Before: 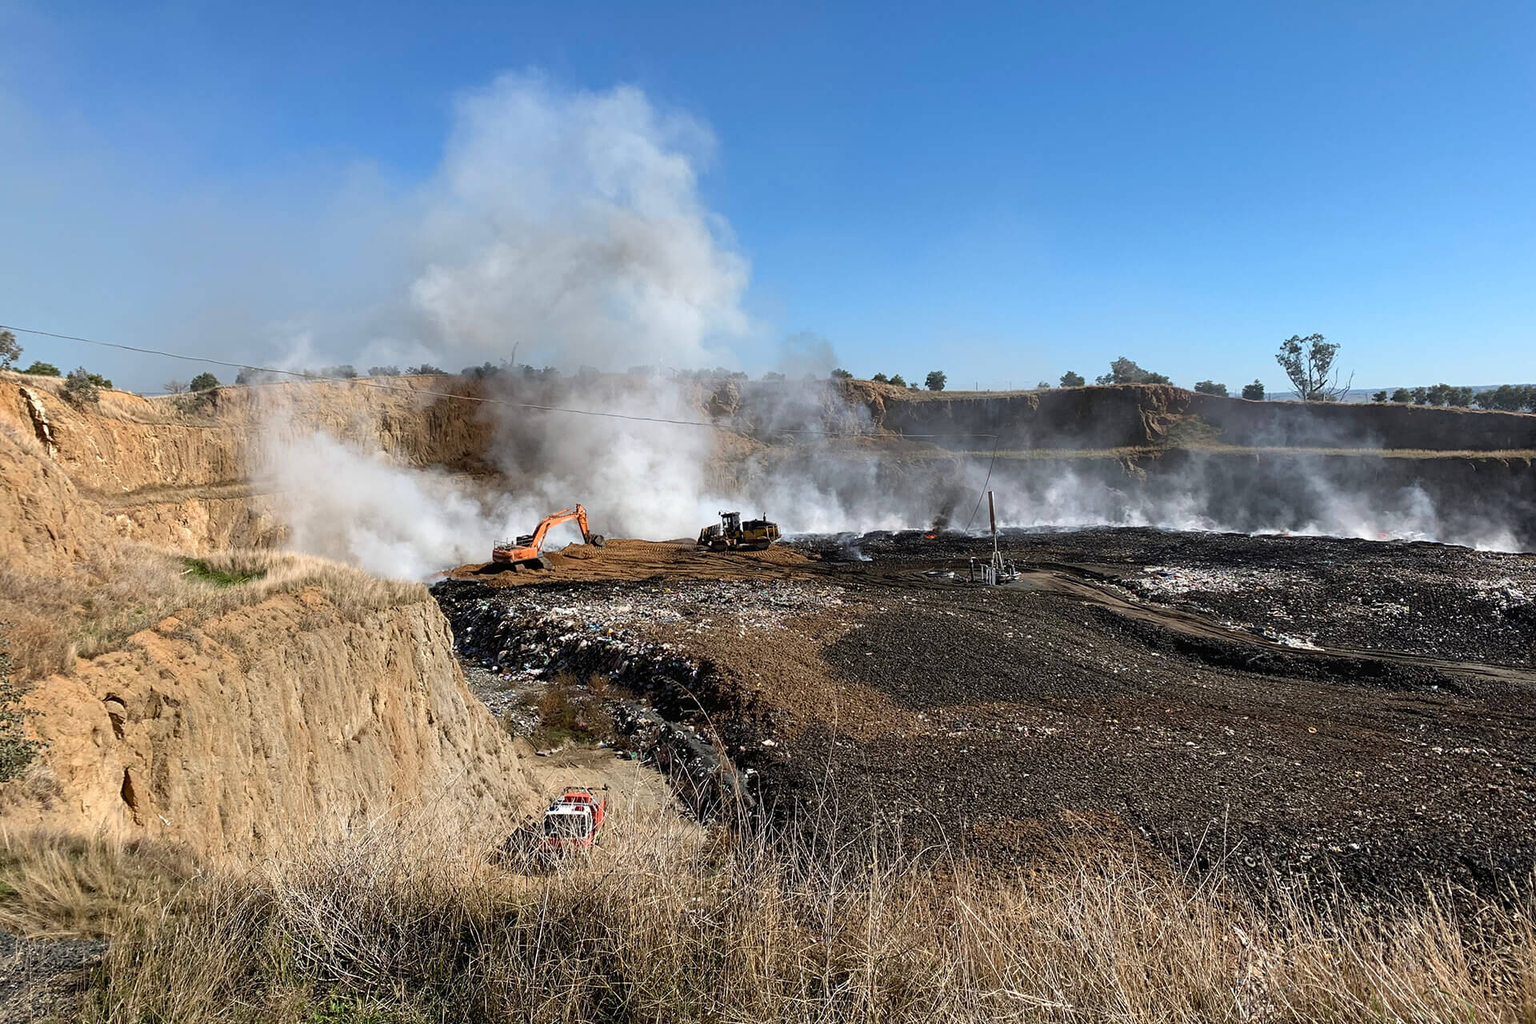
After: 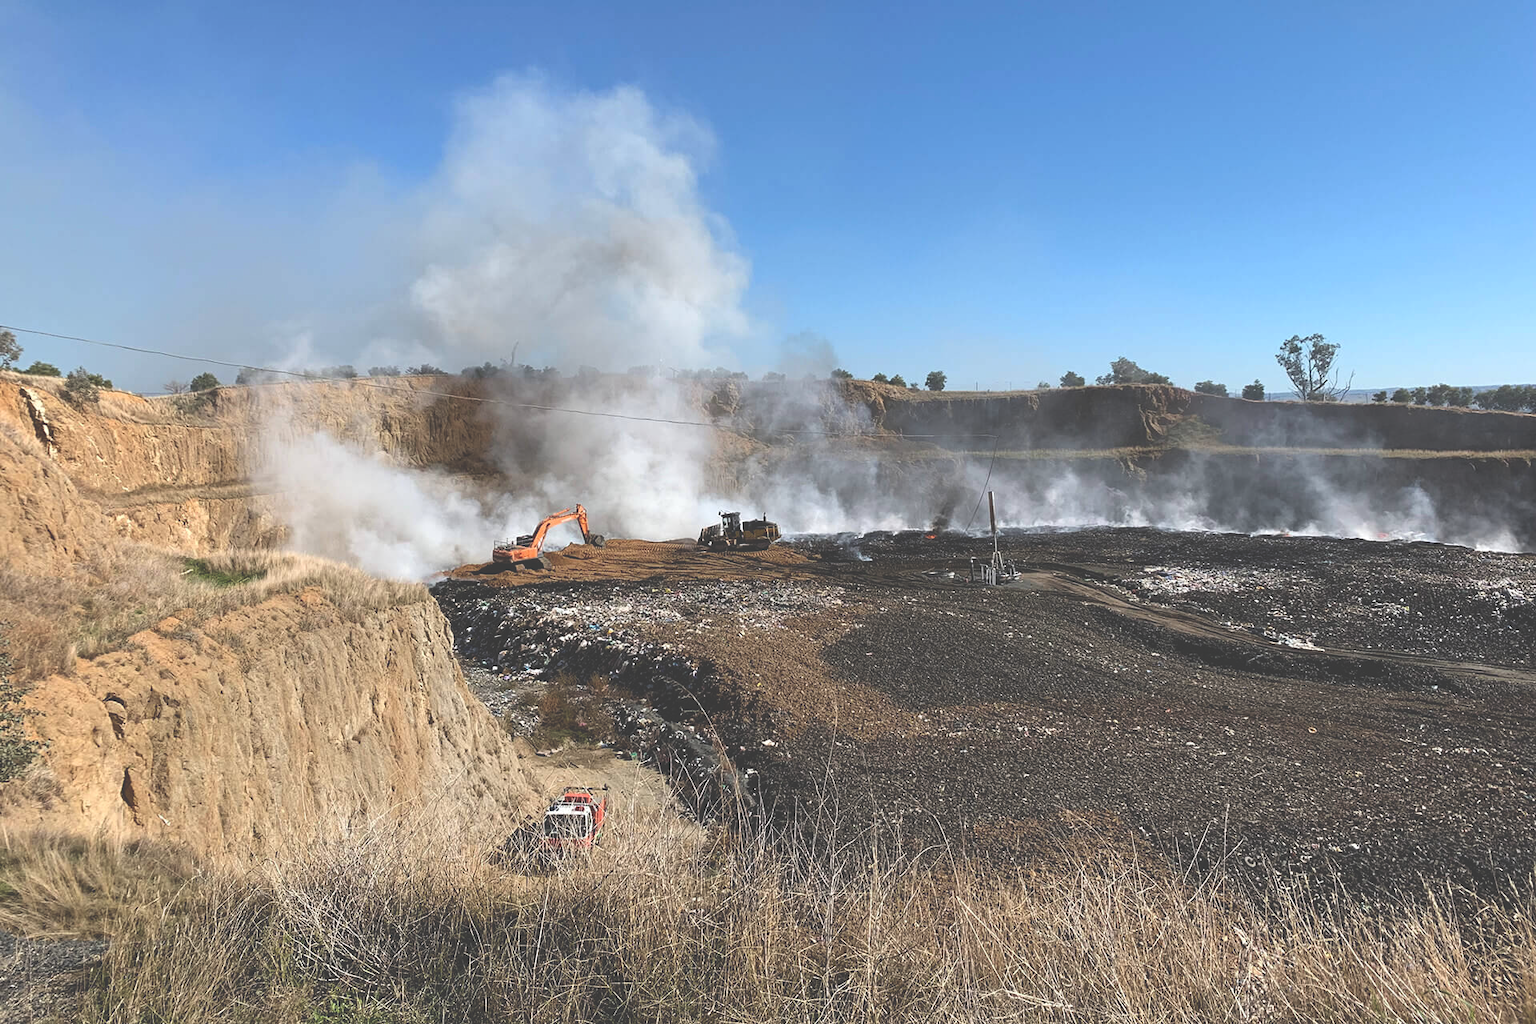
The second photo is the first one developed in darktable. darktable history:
exposure: black level correction -0.04, exposure 0.064 EV, compensate highlight preservation false
